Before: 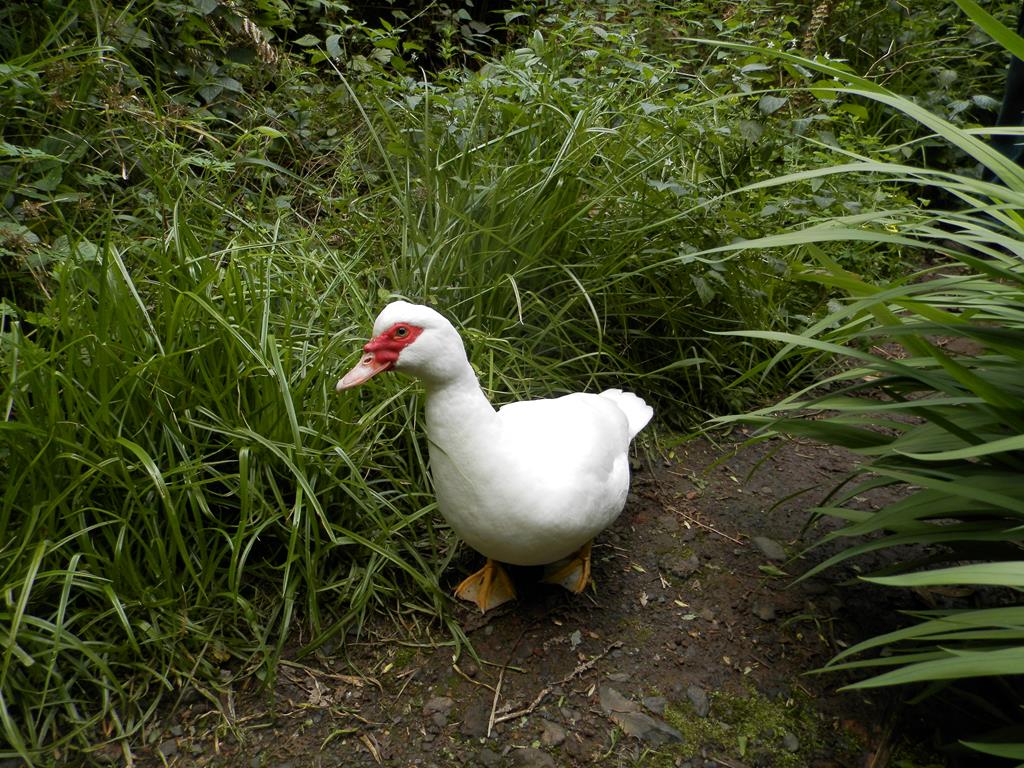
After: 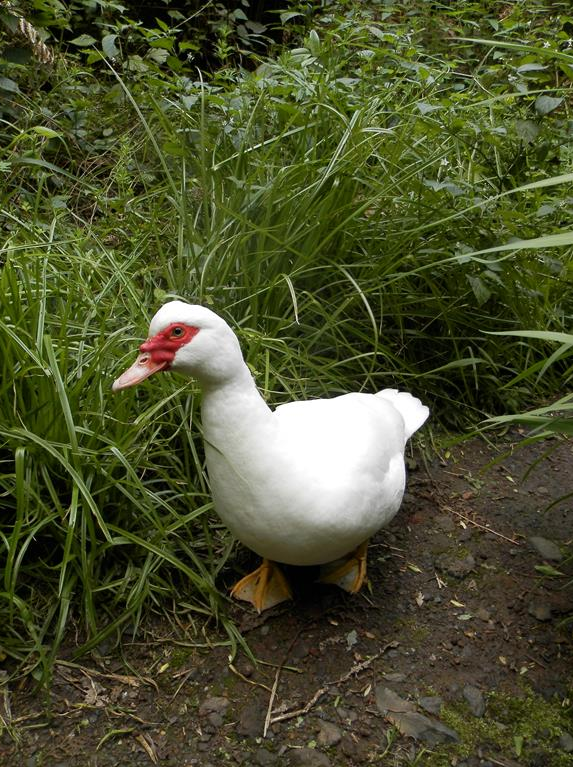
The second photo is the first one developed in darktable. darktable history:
crop: left 21.964%, right 21.988%, bottom 0.008%
